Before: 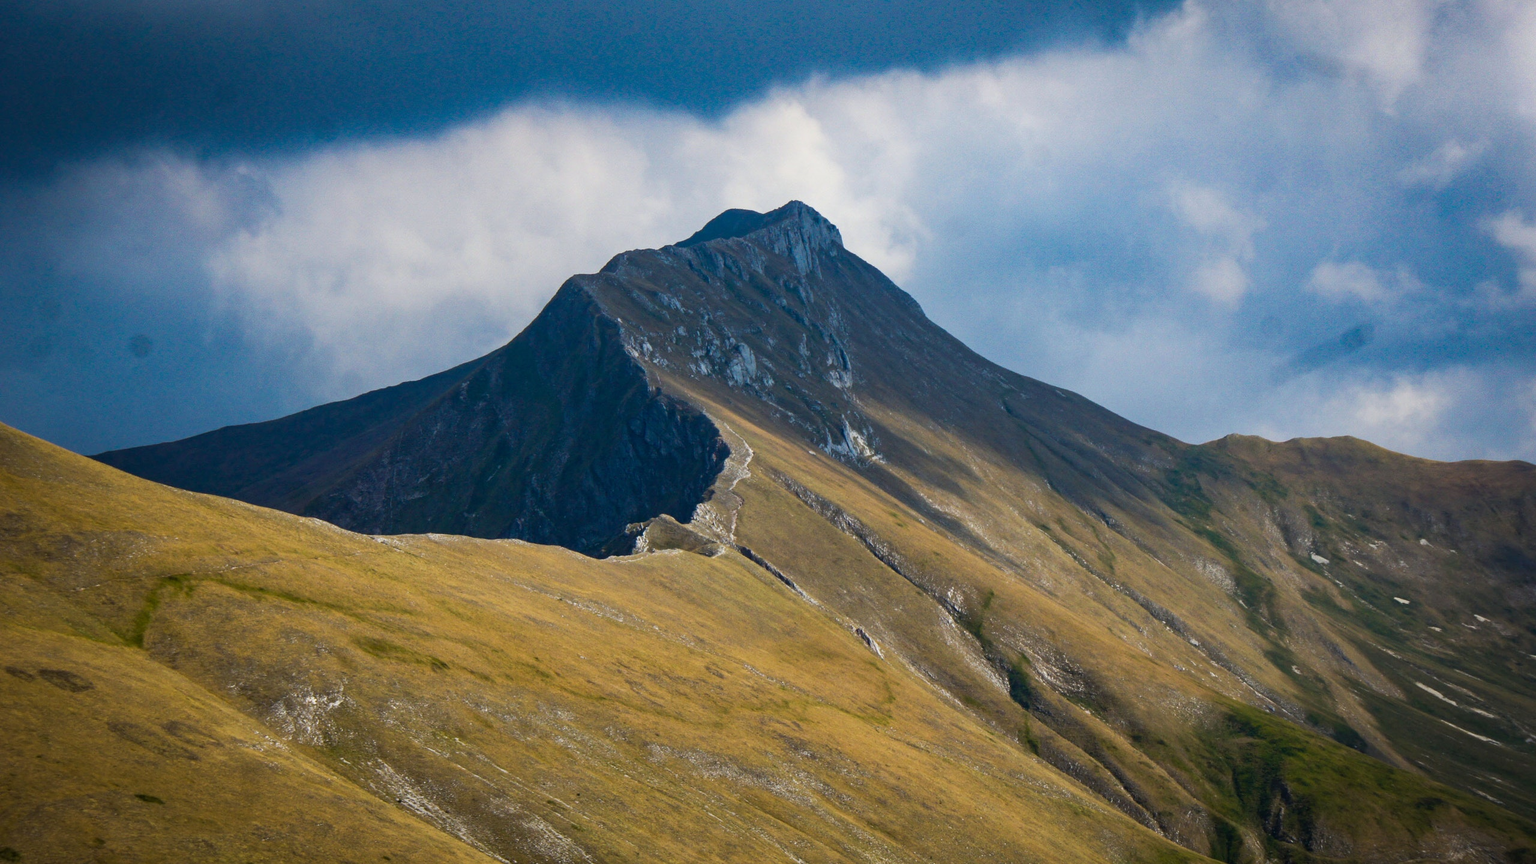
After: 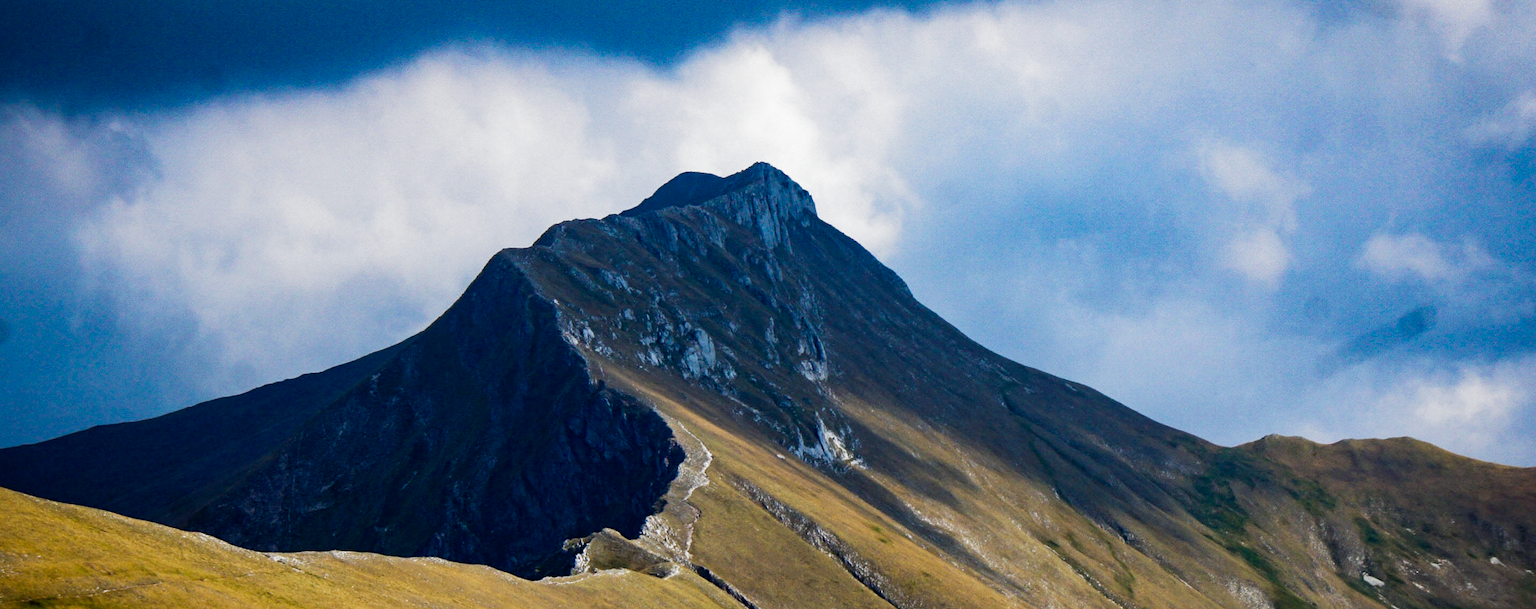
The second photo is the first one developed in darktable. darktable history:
filmic rgb: black relative exposure -8.2 EV, white relative exposure 2.2 EV, threshold 3 EV, hardness 7.11, latitude 75%, contrast 1.325, highlights saturation mix -2%, shadows ↔ highlights balance 30%, preserve chrominance no, color science v5 (2021), contrast in shadows safe, contrast in highlights safe, enable highlight reconstruction true
crop and rotate: left 9.345%, top 7.22%, right 4.982%, bottom 32.331%
white balance: red 0.983, blue 1.036
